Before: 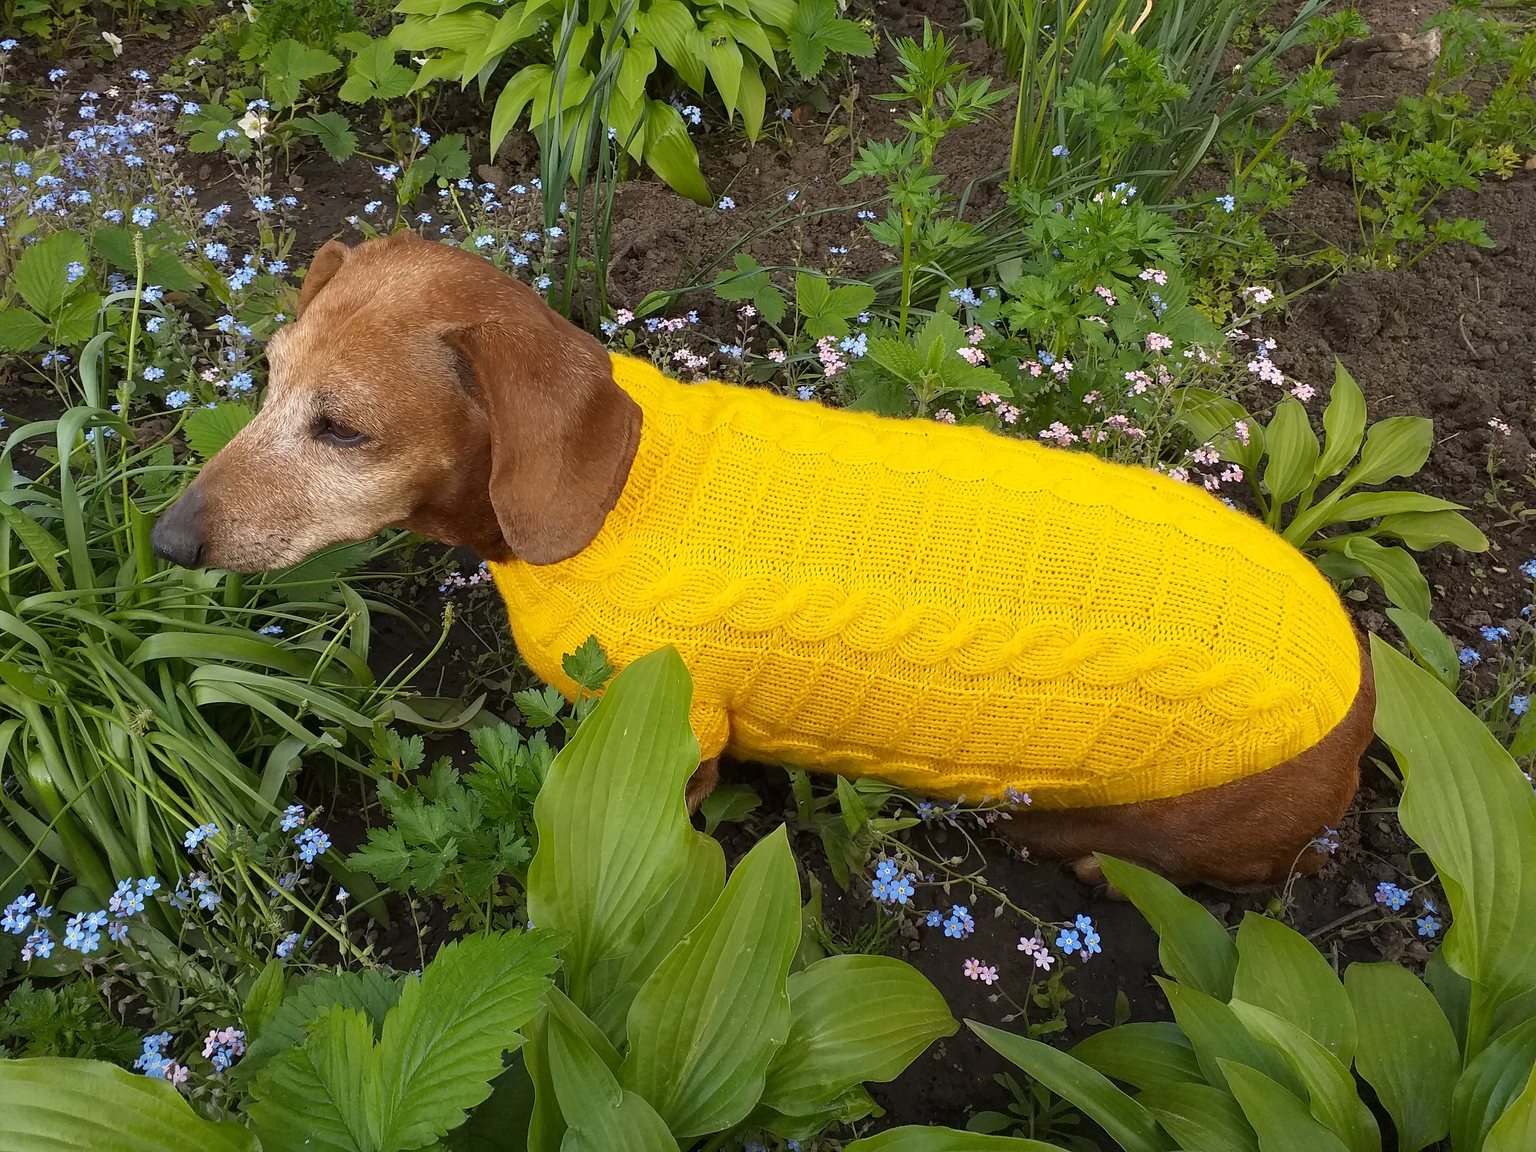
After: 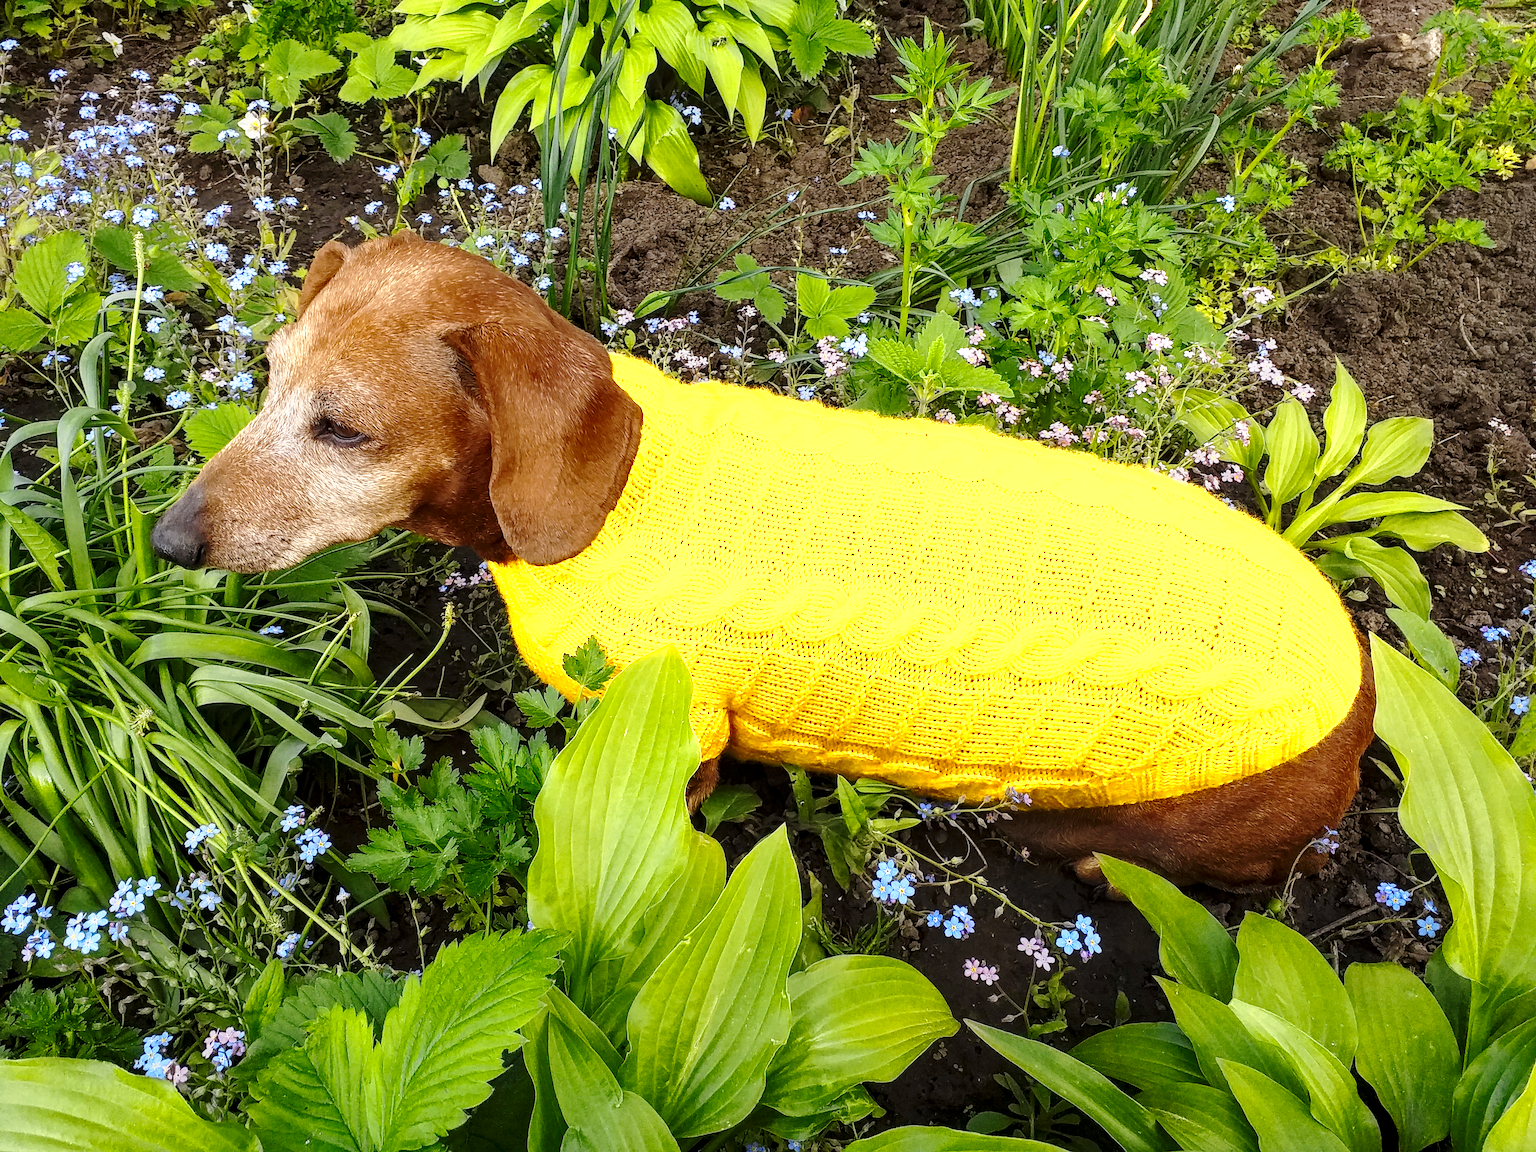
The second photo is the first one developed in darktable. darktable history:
color zones: curves: ch0 [(0, 0.485) (0.178, 0.476) (0.261, 0.623) (0.411, 0.403) (0.708, 0.603) (0.934, 0.412)]; ch1 [(0.003, 0.485) (0.149, 0.496) (0.229, 0.584) (0.326, 0.551) (0.484, 0.262) (0.757, 0.643)]
base curve: curves: ch0 [(0, 0) (0.028, 0.03) (0.121, 0.232) (0.46, 0.748) (0.859, 0.968) (1, 1)], preserve colors none
local contrast: detail 130%
exposure: black level correction 0.002, exposure -0.1 EV, compensate highlight preservation false
